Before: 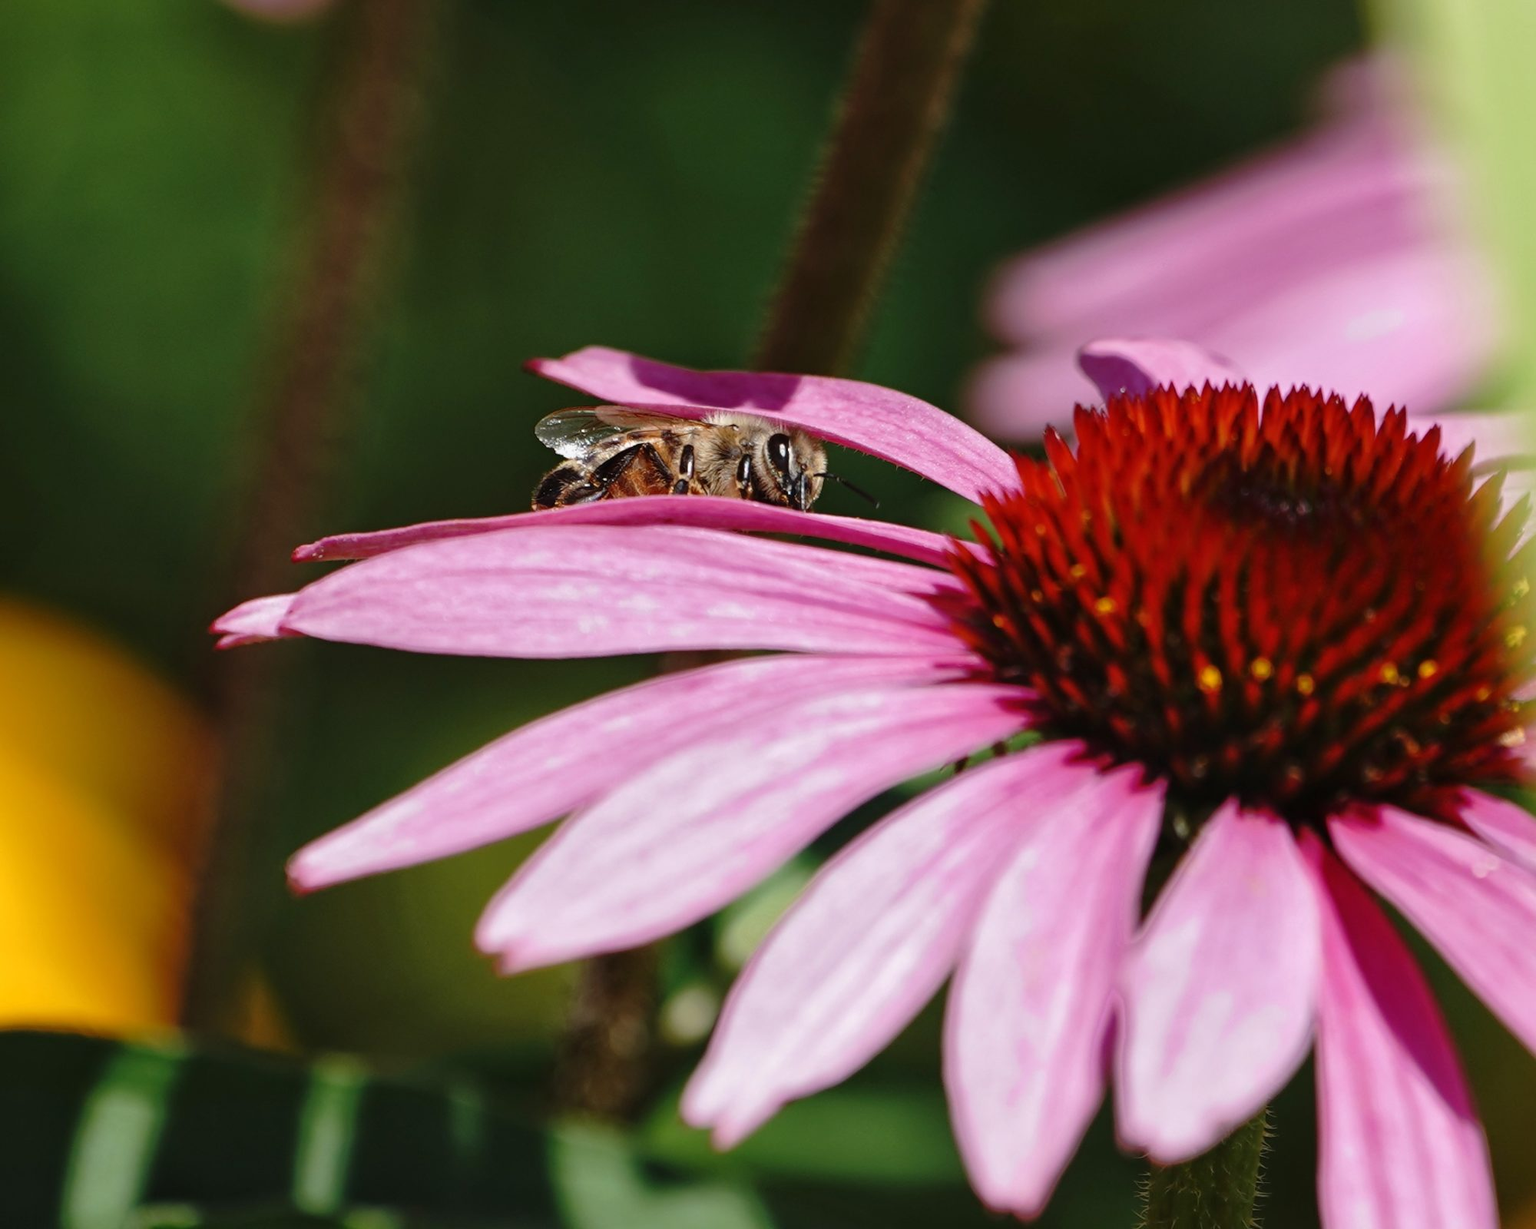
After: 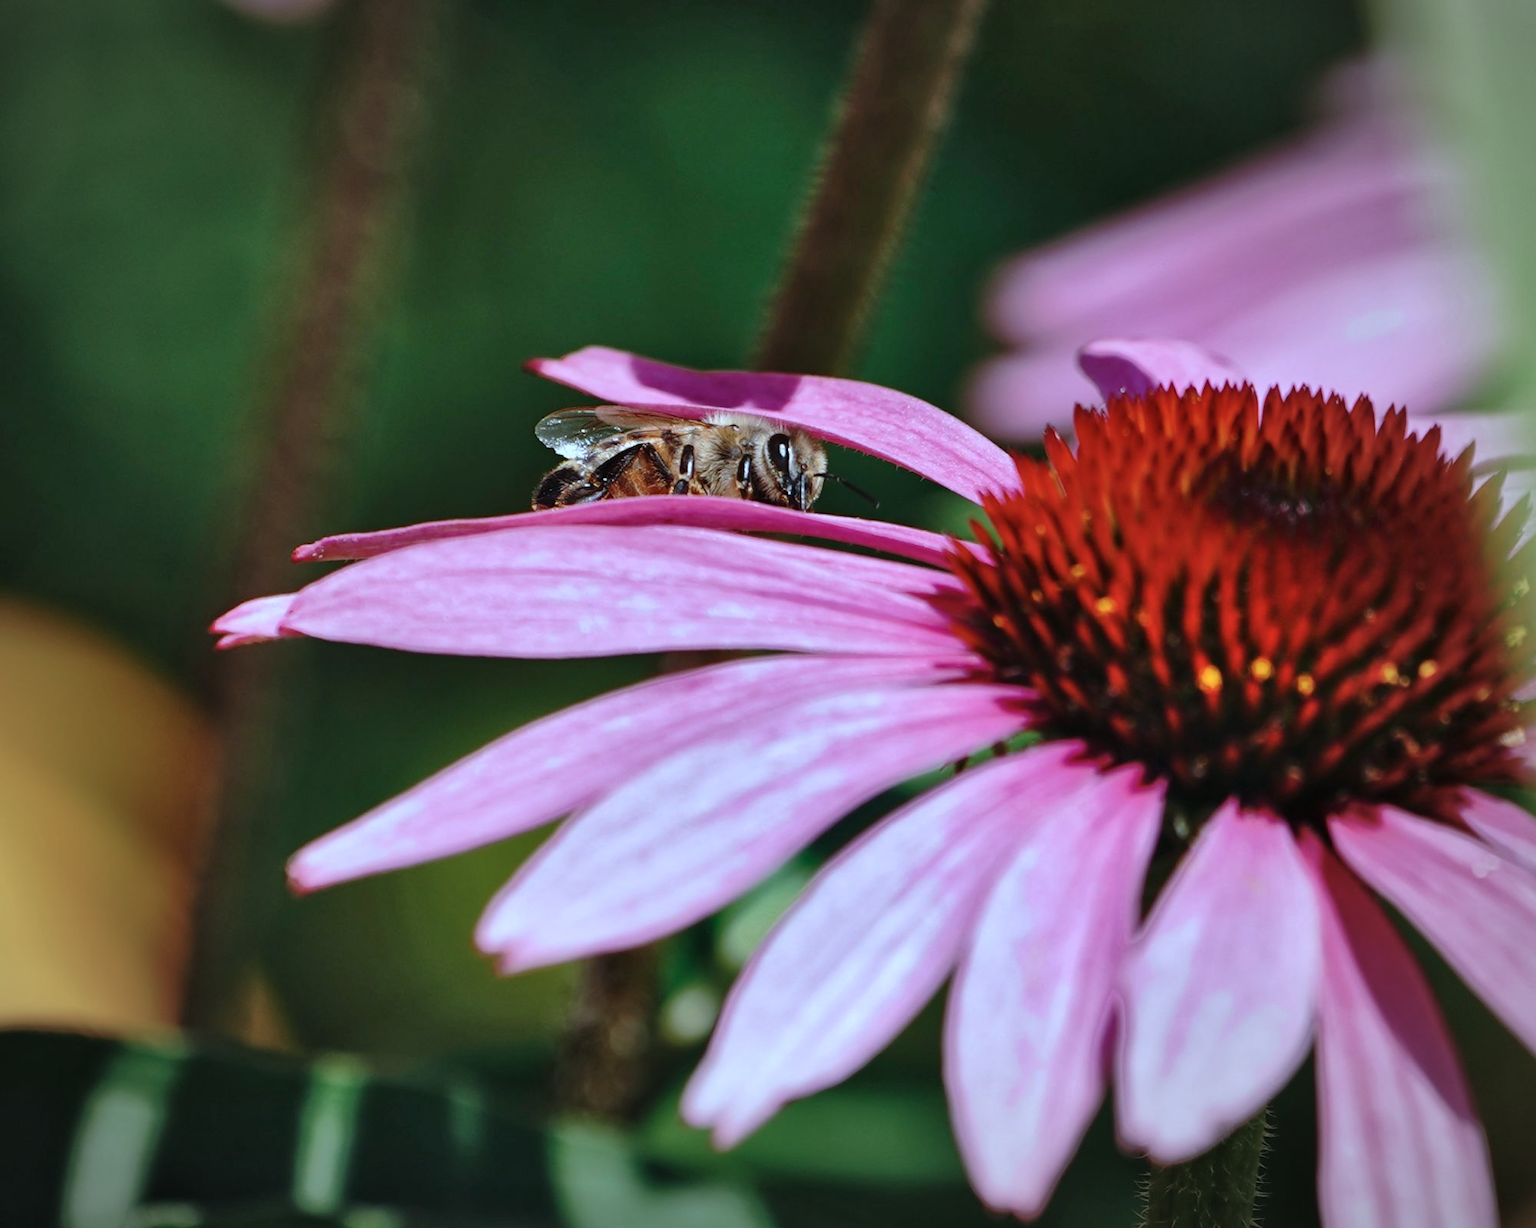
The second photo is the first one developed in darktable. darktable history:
color balance rgb: perceptual saturation grading › global saturation 0.024%, global vibrance 9.614%
vignetting: fall-off start 67.8%, fall-off radius 68.32%, automatic ratio true
shadows and highlights: soften with gaussian
color calibration: x 0.383, y 0.372, temperature 3906.22 K
